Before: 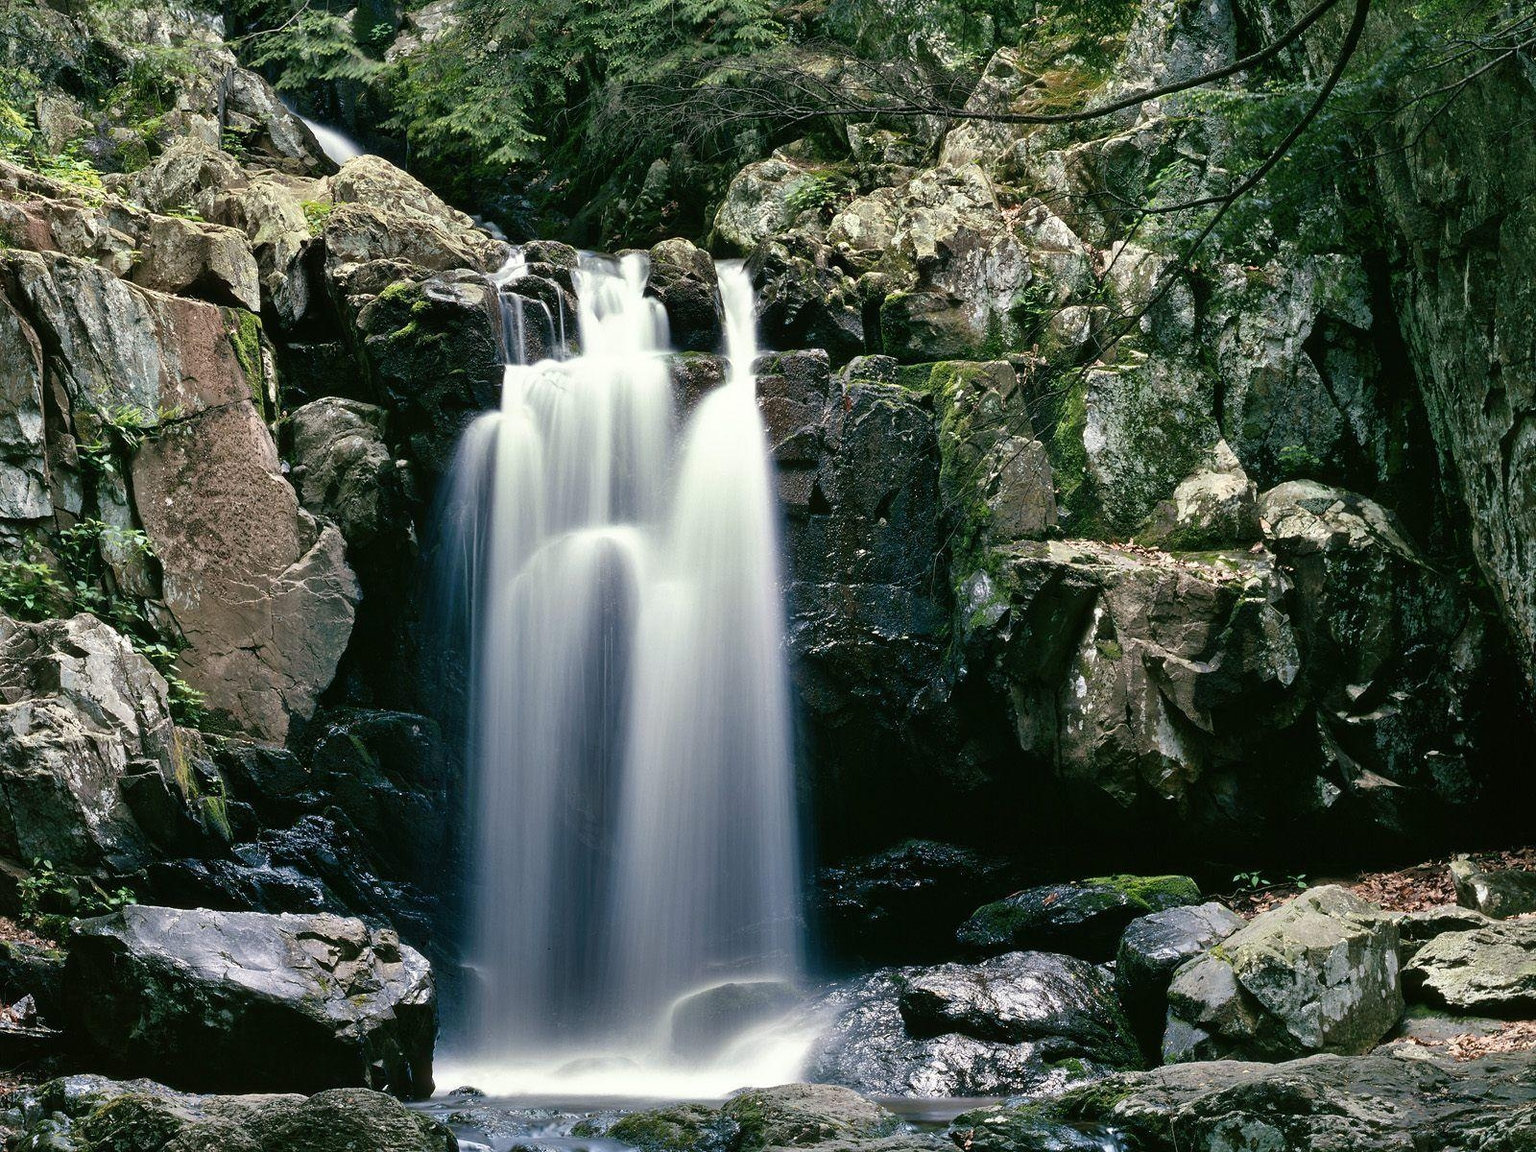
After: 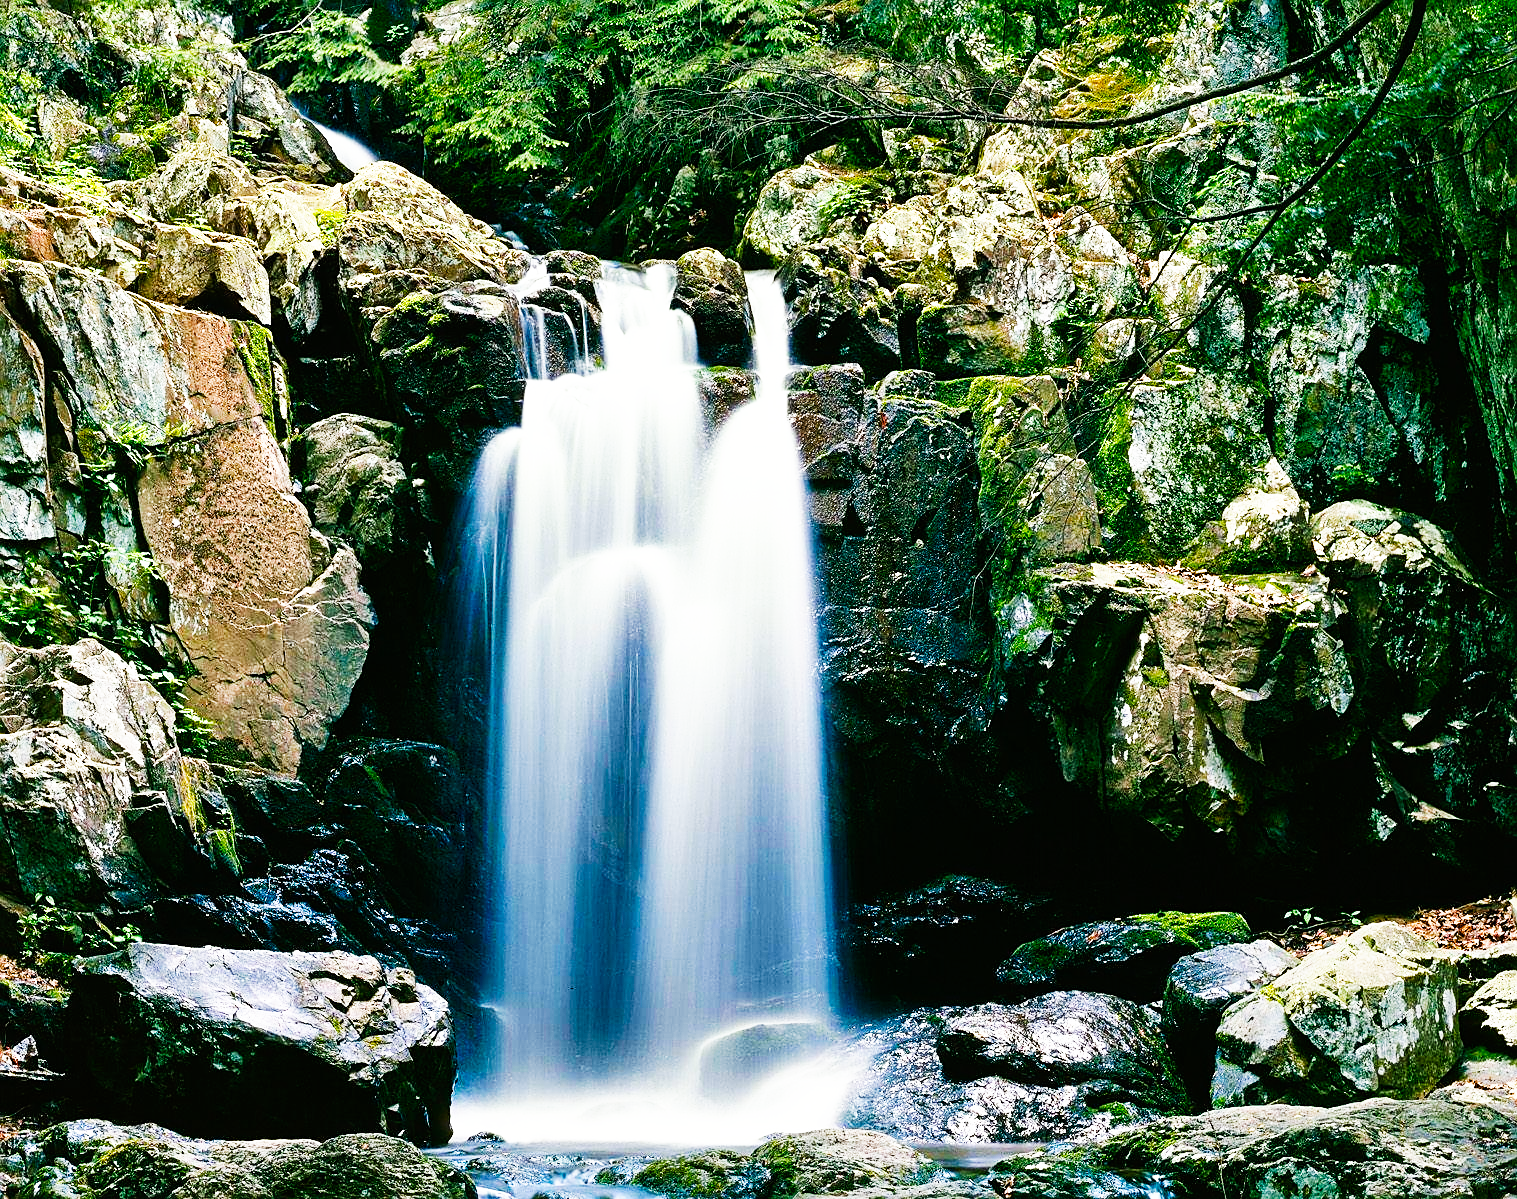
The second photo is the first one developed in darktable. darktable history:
color balance rgb: perceptual saturation grading › global saturation 39.365%, perceptual saturation grading › highlights -25.904%, perceptual saturation grading › mid-tones 35.292%, perceptual saturation grading › shadows 35.029%, global vibrance 14.625%
crop and rotate: left 0%, right 5.164%
base curve: curves: ch0 [(0, 0) (0.007, 0.004) (0.027, 0.03) (0.046, 0.07) (0.207, 0.54) (0.442, 0.872) (0.673, 0.972) (1, 1)], preserve colors none
sharpen: on, module defaults
